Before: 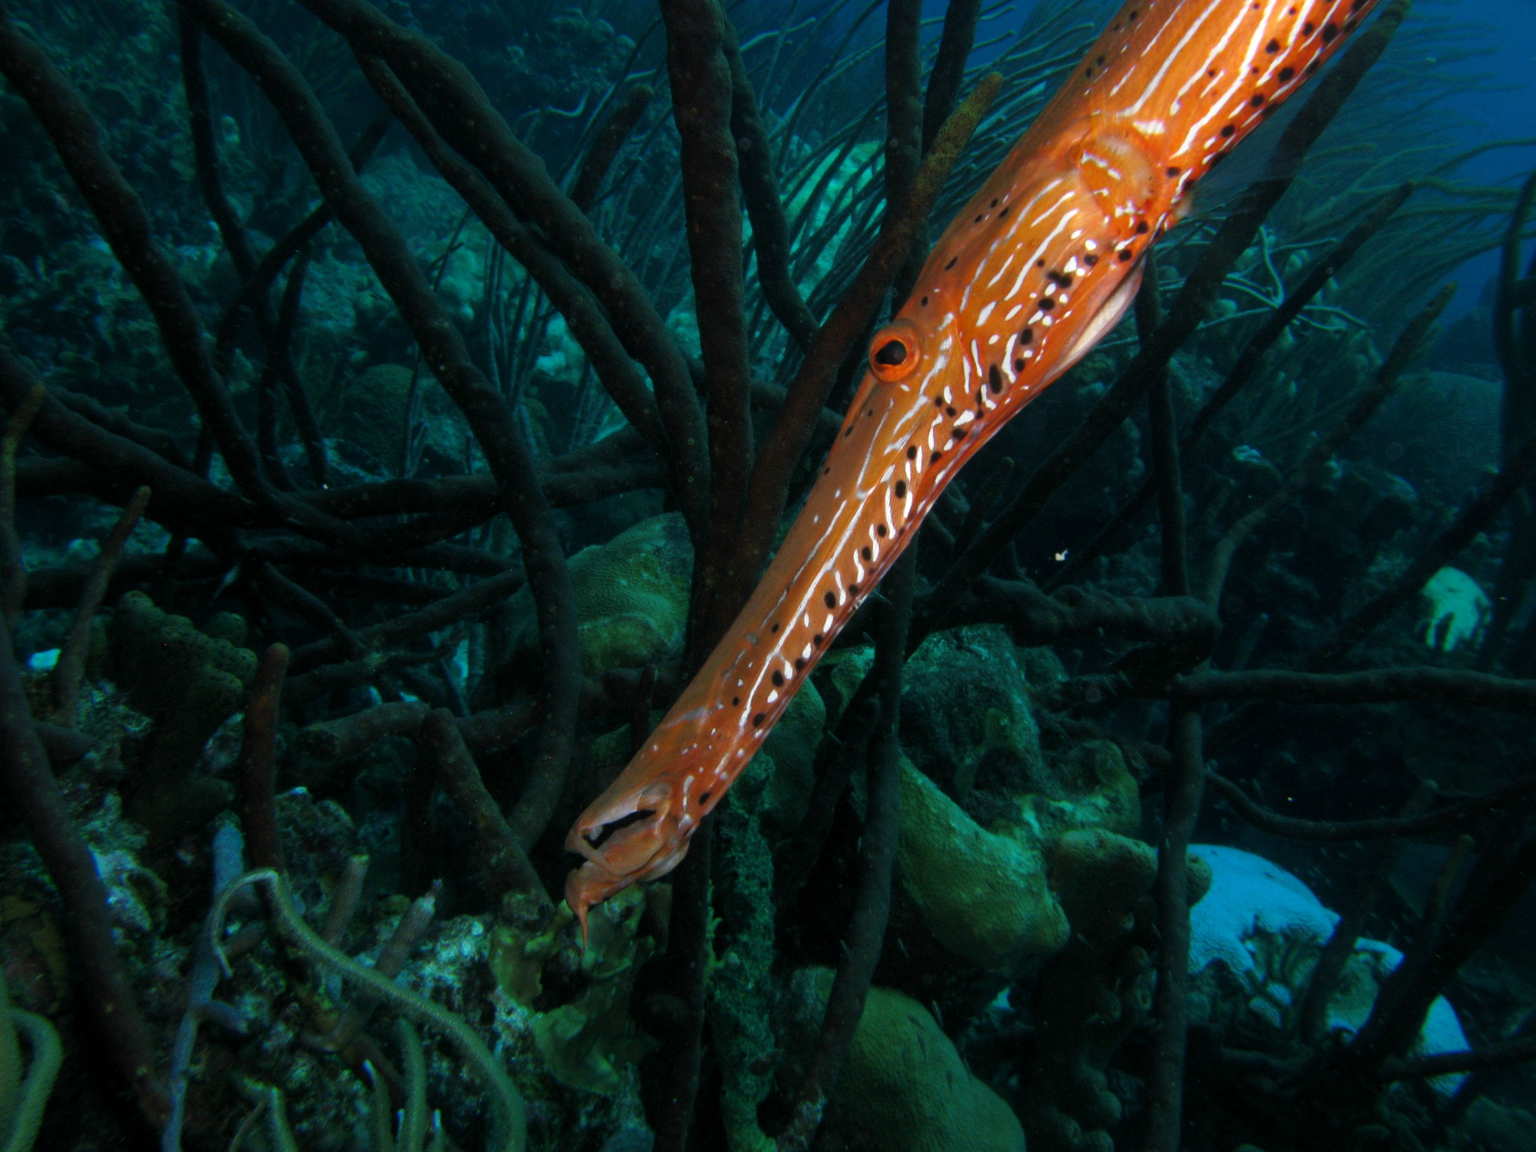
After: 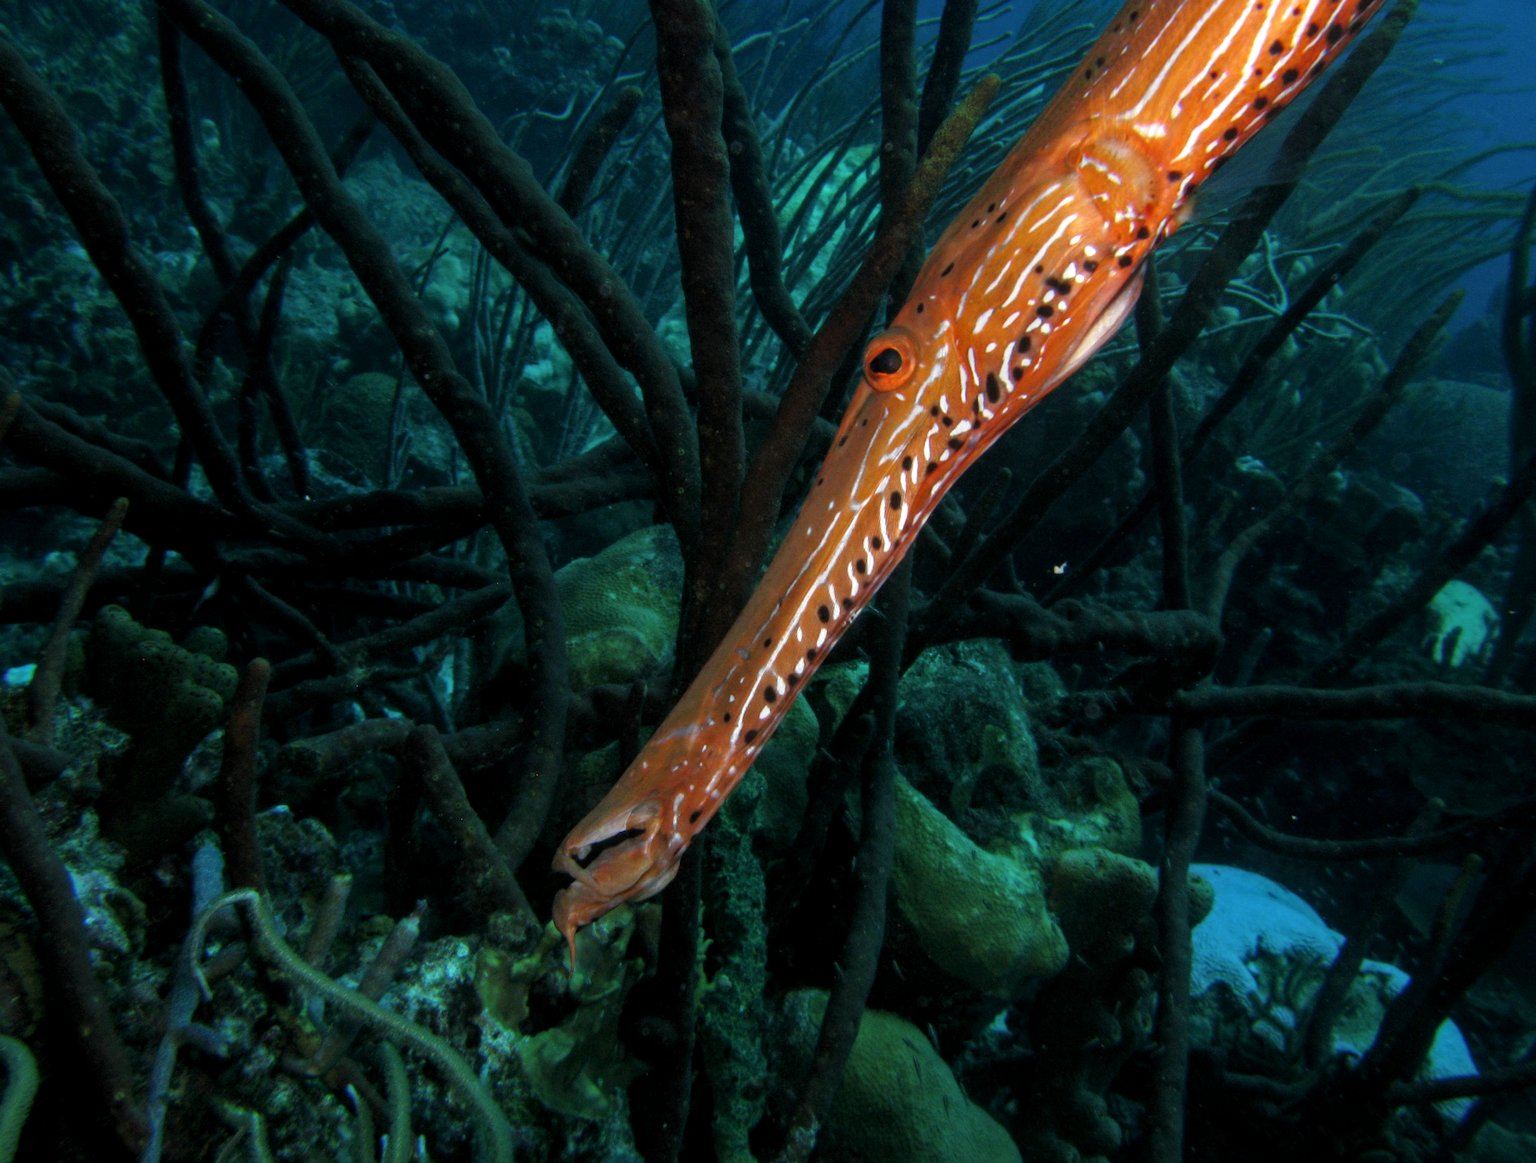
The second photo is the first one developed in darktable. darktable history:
local contrast: on, module defaults
crop and rotate: left 1.684%, right 0.544%, bottom 1.271%
